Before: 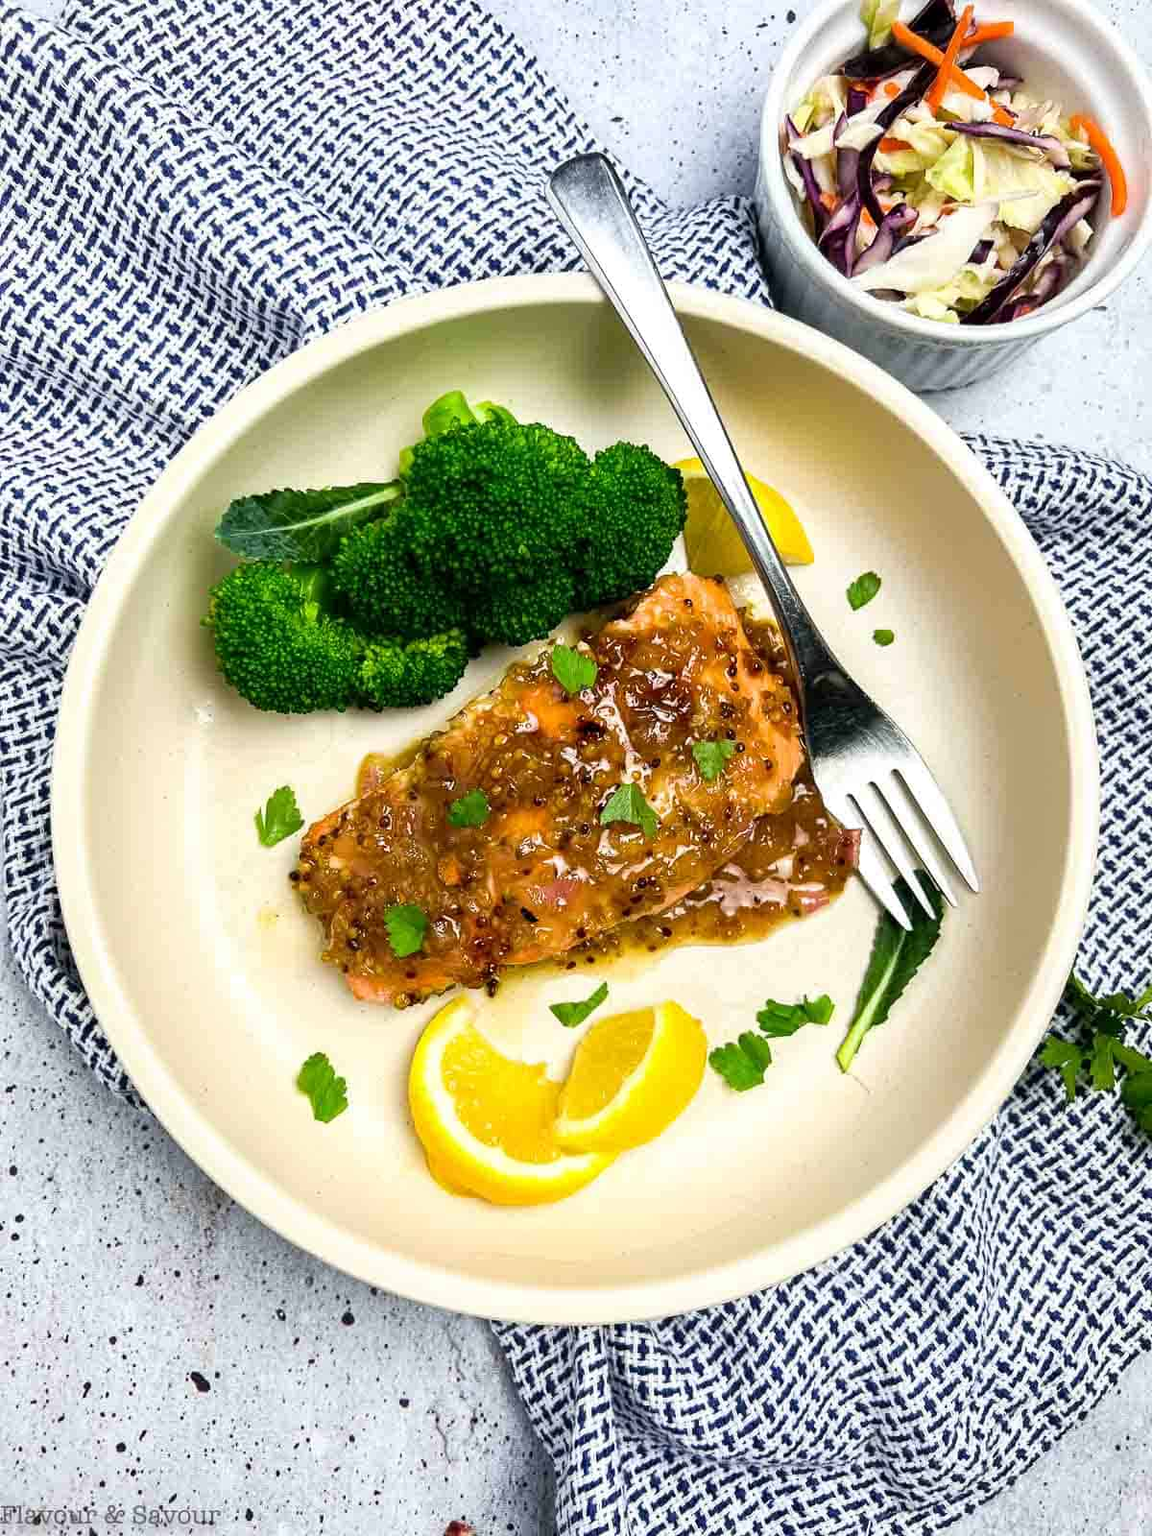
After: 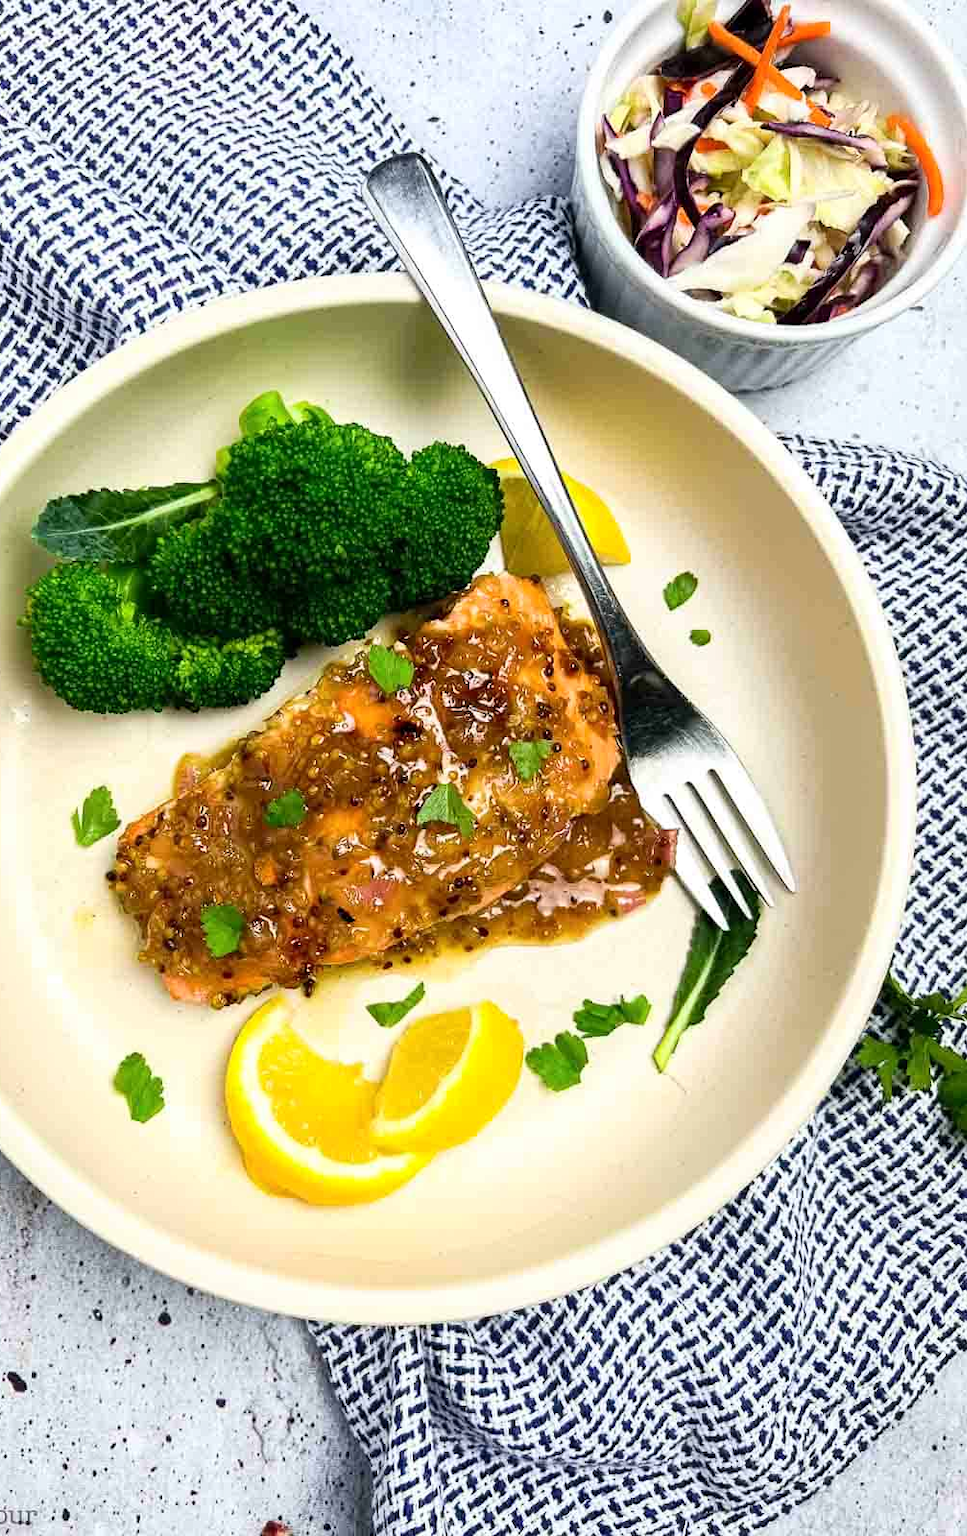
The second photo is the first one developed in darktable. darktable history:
contrast brightness saturation: contrast 0.099, brightness 0.025, saturation 0.022
crop: left 15.975%
